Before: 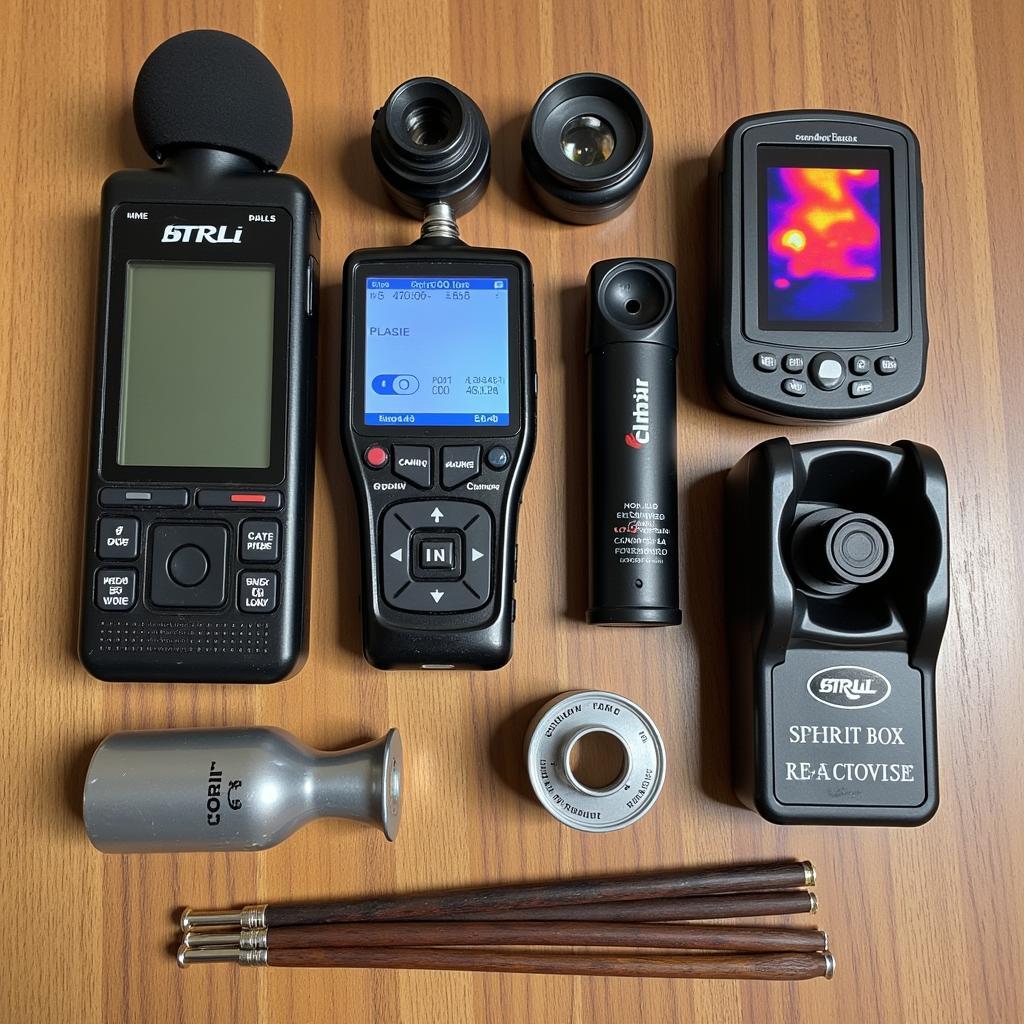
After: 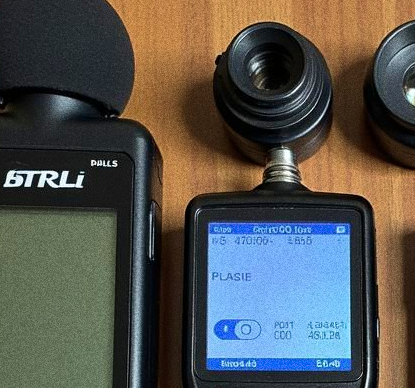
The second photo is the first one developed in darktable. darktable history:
velvia: on, module defaults
grain: coarseness 0.09 ISO, strength 40%
crop: left 15.452%, top 5.459%, right 43.956%, bottom 56.62%
